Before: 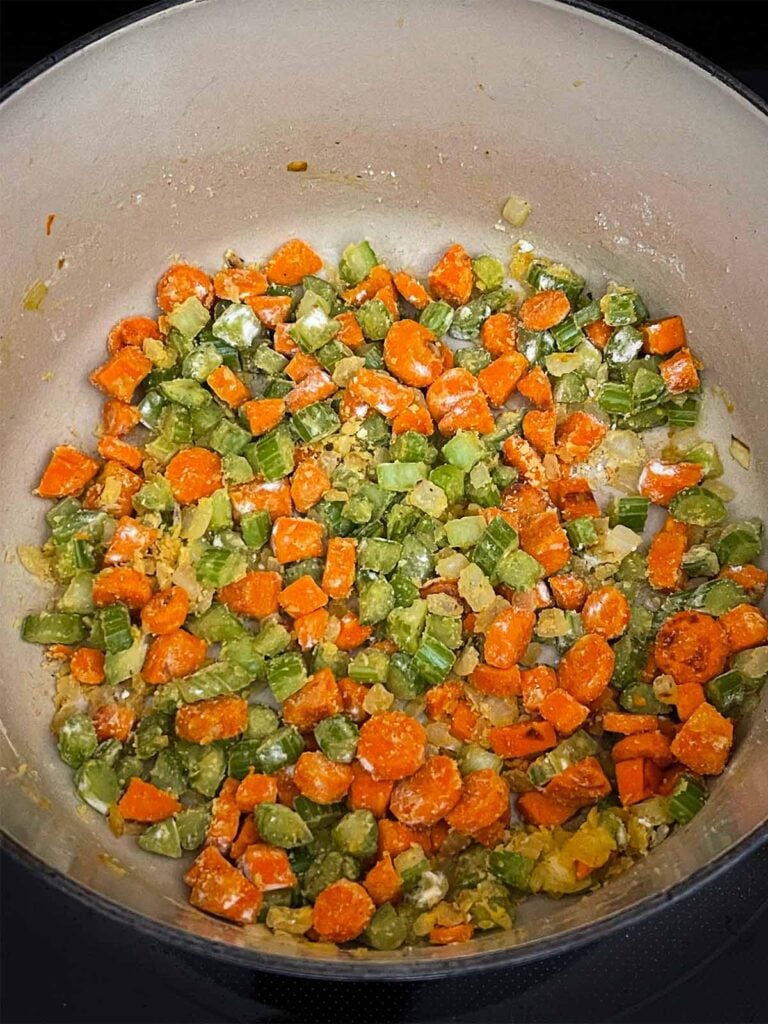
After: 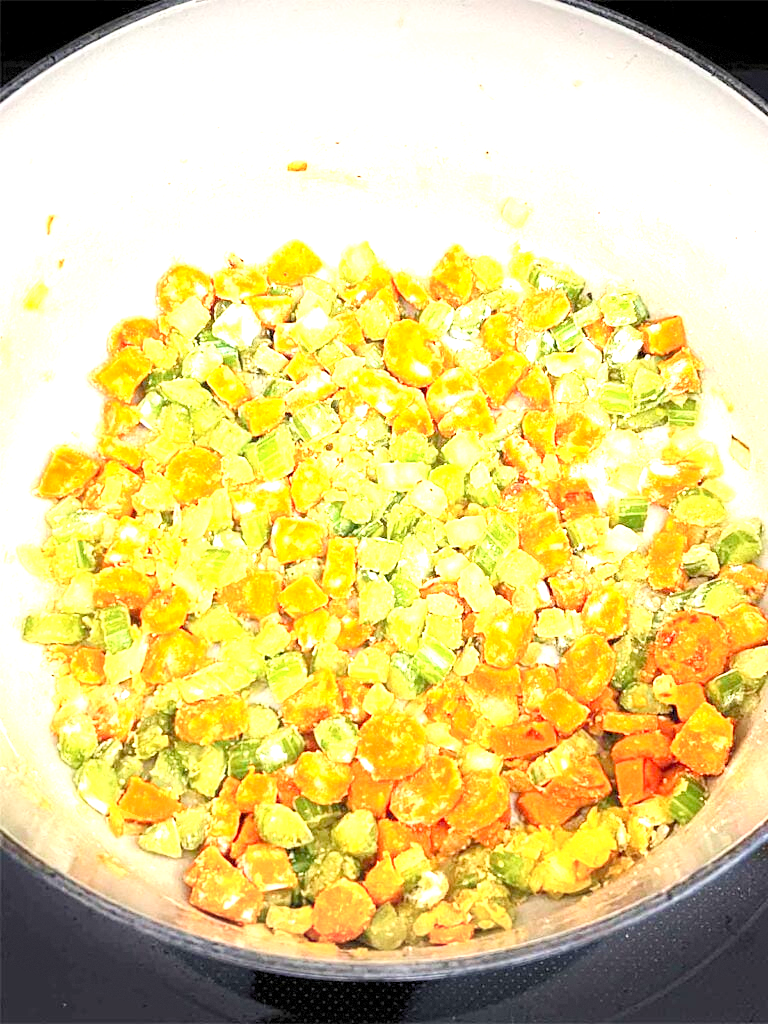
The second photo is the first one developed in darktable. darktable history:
levels: black 3.83%, white 90.64%, levels [0.044, 0.416, 0.908]
vignetting: fall-off start 100%, brightness -0.406, saturation -0.3, width/height ratio 1.324, dithering 8-bit output, unbound false
contrast brightness saturation: contrast 0.15, brightness 0.05
exposure: black level correction 0, exposure 2.138 EV, compensate exposure bias true, compensate highlight preservation false
